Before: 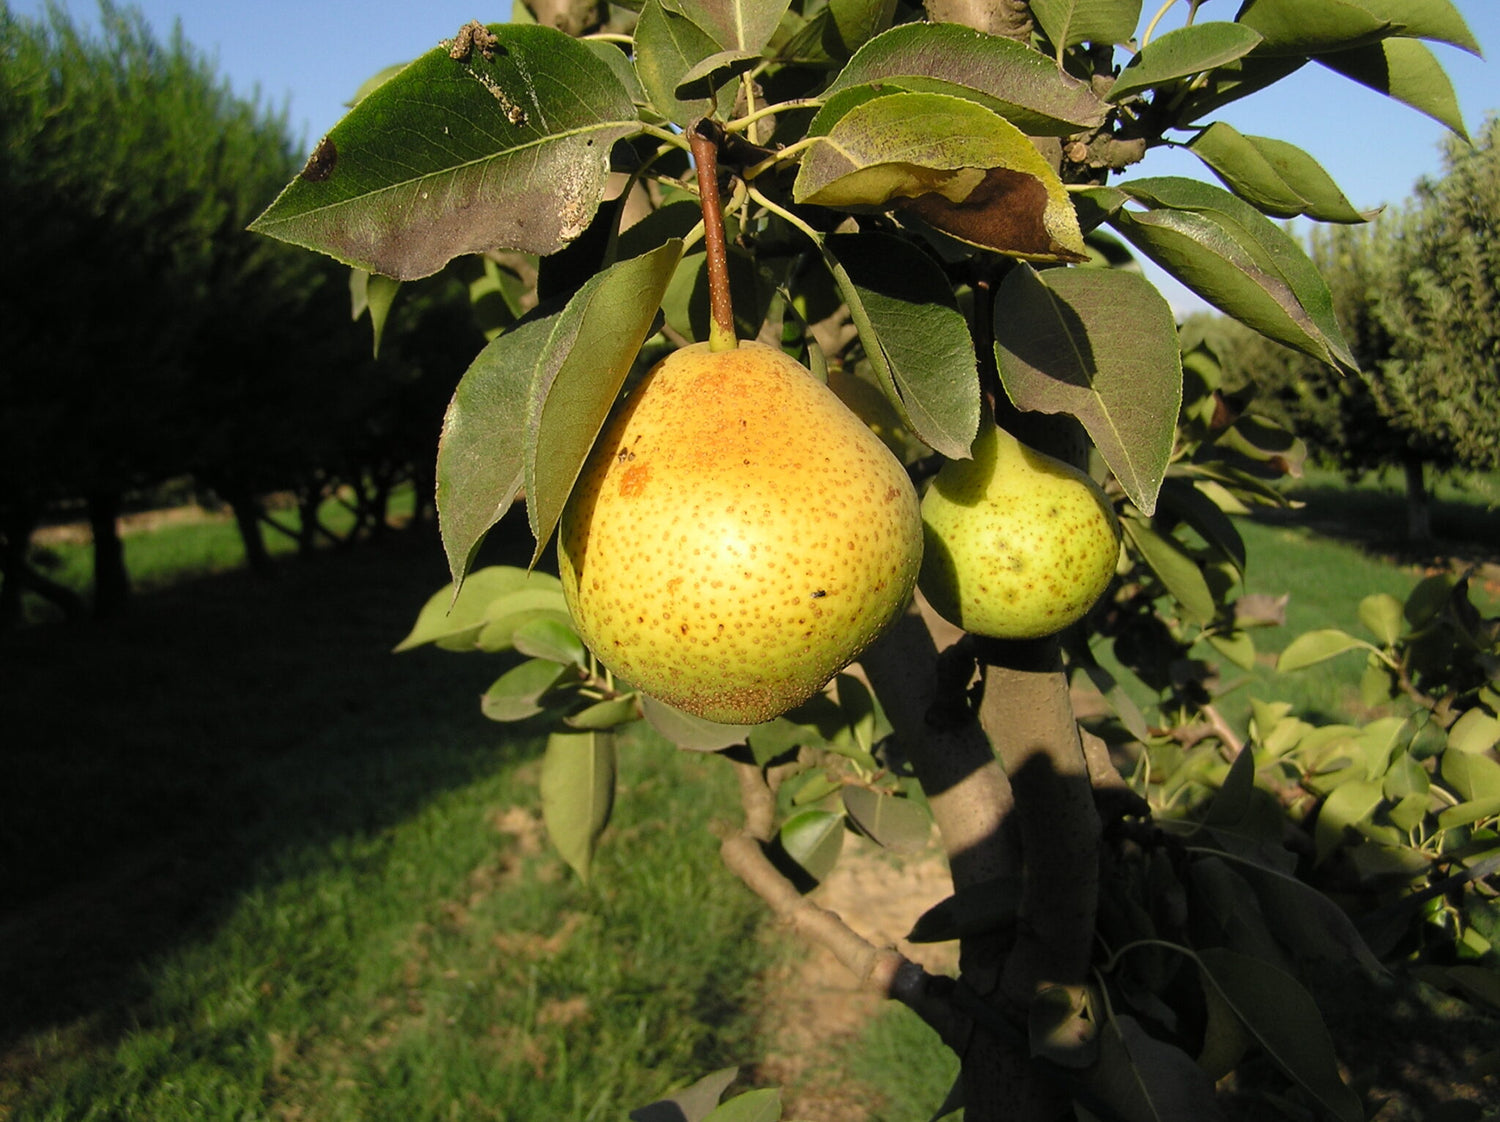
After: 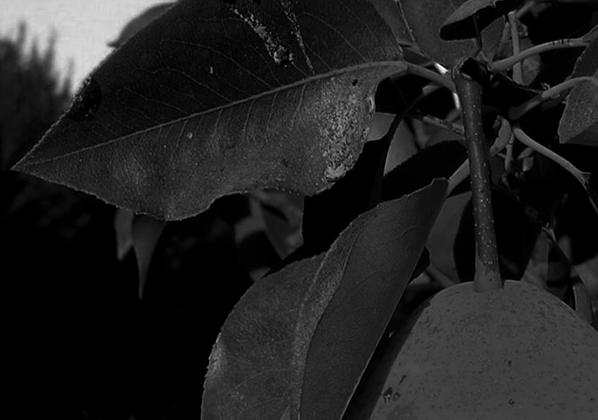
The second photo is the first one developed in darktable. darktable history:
exposure: black level correction 0.006, exposure -0.225 EV, compensate exposure bias true, compensate highlight preservation false
crop: left 15.697%, top 5.434%, right 44.396%, bottom 57.101%
color zones: curves: ch0 [(0.287, 0.048) (0.493, 0.484) (0.737, 0.816)]; ch1 [(0, 0) (0.143, 0) (0.286, 0) (0.429, 0) (0.571, 0) (0.714, 0) (0.857, 0)]
contrast brightness saturation: contrast 0.1, brightness -0.271, saturation 0.141
